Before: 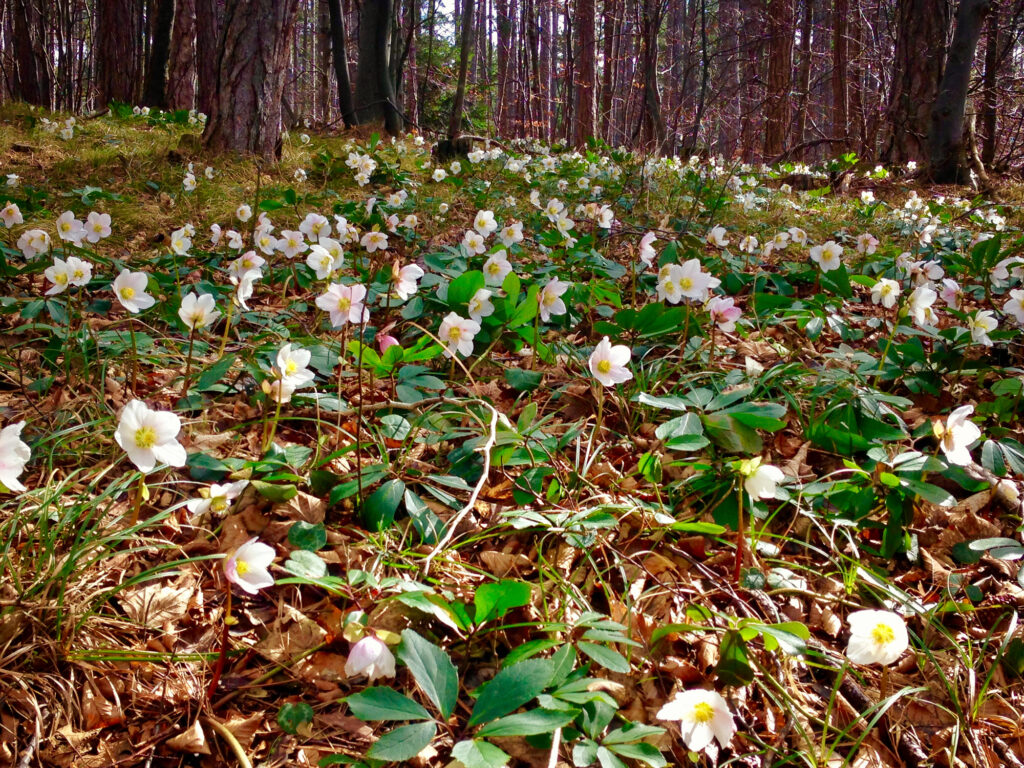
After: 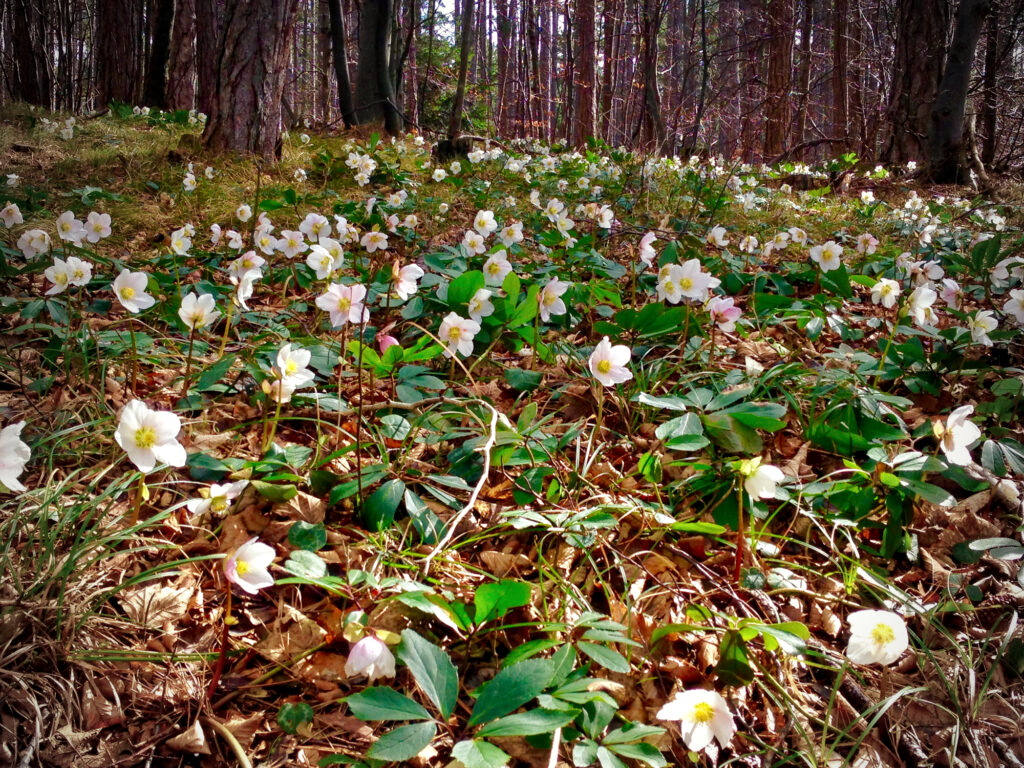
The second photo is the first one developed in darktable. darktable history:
vignetting: fall-off start 73.99%
local contrast: highlights 104%, shadows 99%, detail 120%, midtone range 0.2
